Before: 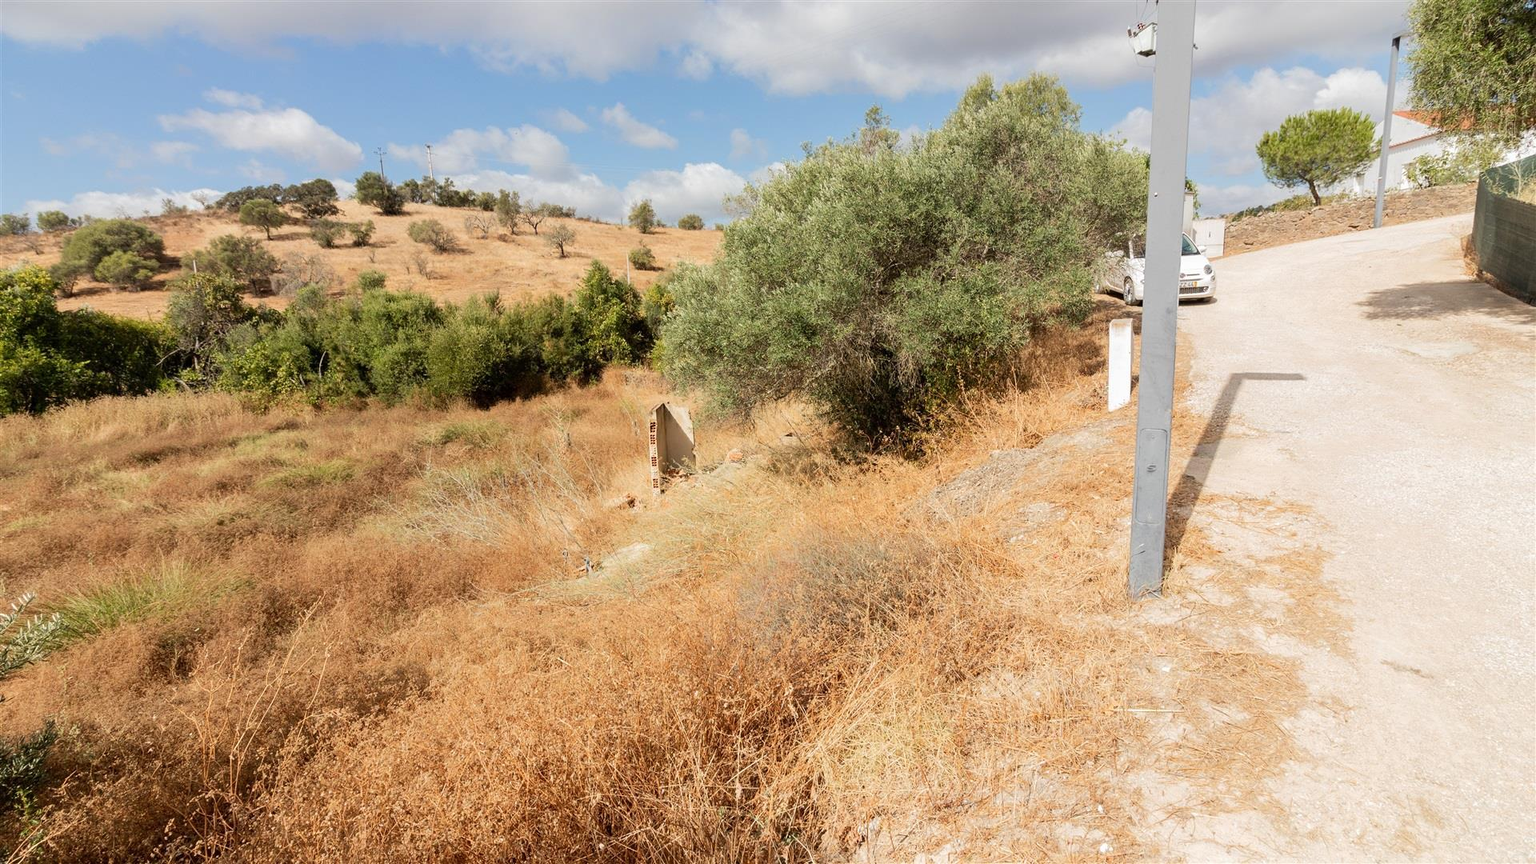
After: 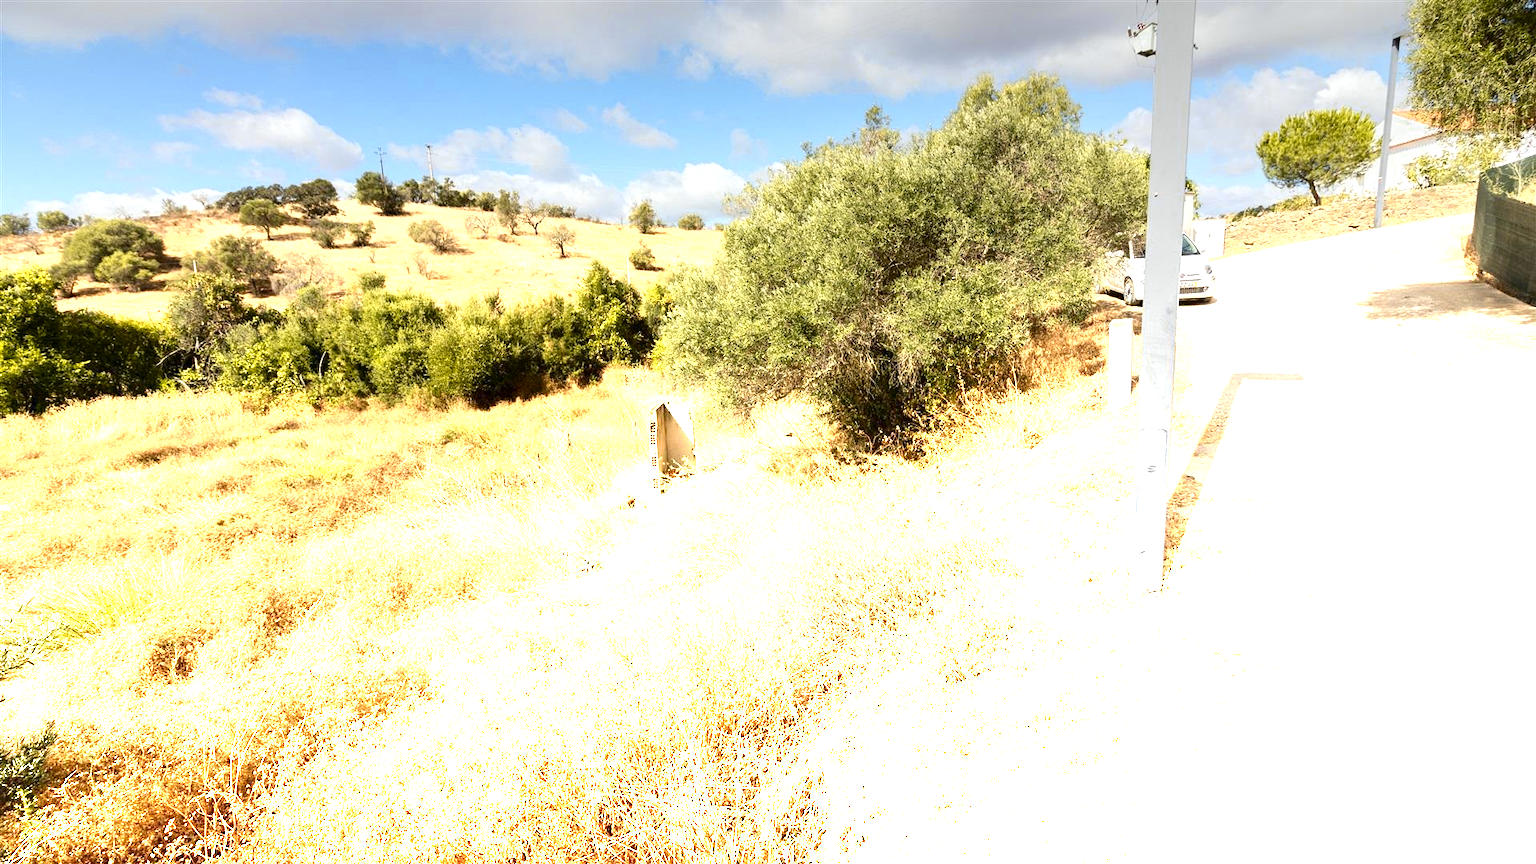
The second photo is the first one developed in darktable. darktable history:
tone curve: curves: ch0 [(0, 0) (0.227, 0.17) (0.766, 0.774) (1, 1)]; ch1 [(0, 0) (0.114, 0.127) (0.437, 0.452) (0.498, 0.495) (0.579, 0.576) (1, 1)]; ch2 [(0, 0) (0.233, 0.259) (0.493, 0.492) (0.568, 0.579) (1, 1)], color space Lab, independent channels, preserve colors none
color zones: curves: ch0 [(0.099, 0.624) (0.257, 0.596) (0.384, 0.376) (0.529, 0.492) (0.697, 0.564) (0.768, 0.532) (0.908, 0.644)]; ch1 [(0.112, 0.564) (0.254, 0.612) (0.432, 0.676) (0.592, 0.456) (0.743, 0.684) (0.888, 0.536)]; ch2 [(0.25, 0.5) (0.469, 0.36) (0.75, 0.5)]
graduated density: density -3.9 EV
